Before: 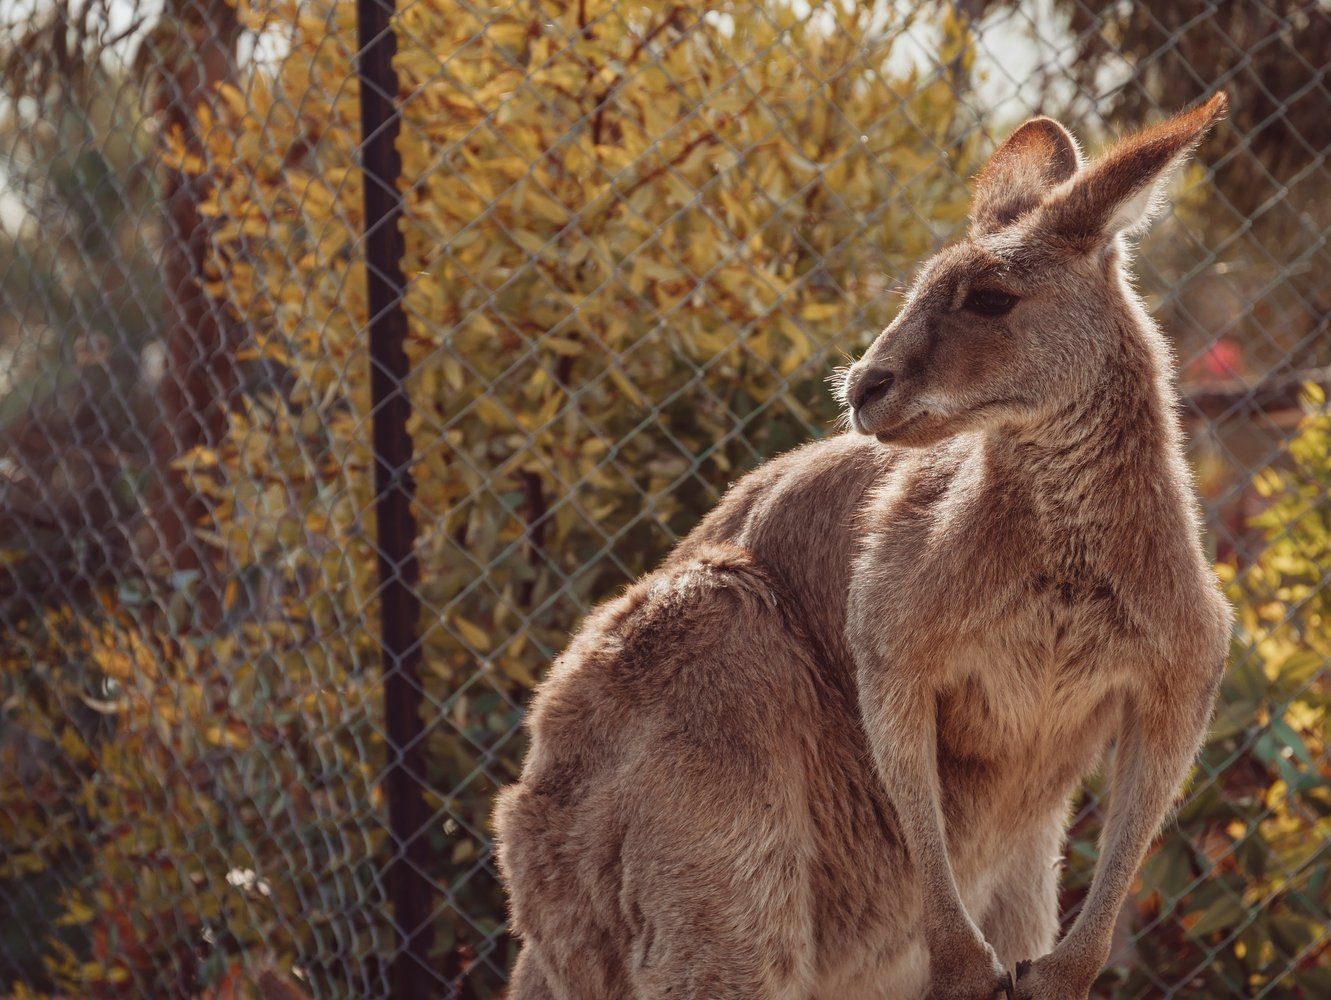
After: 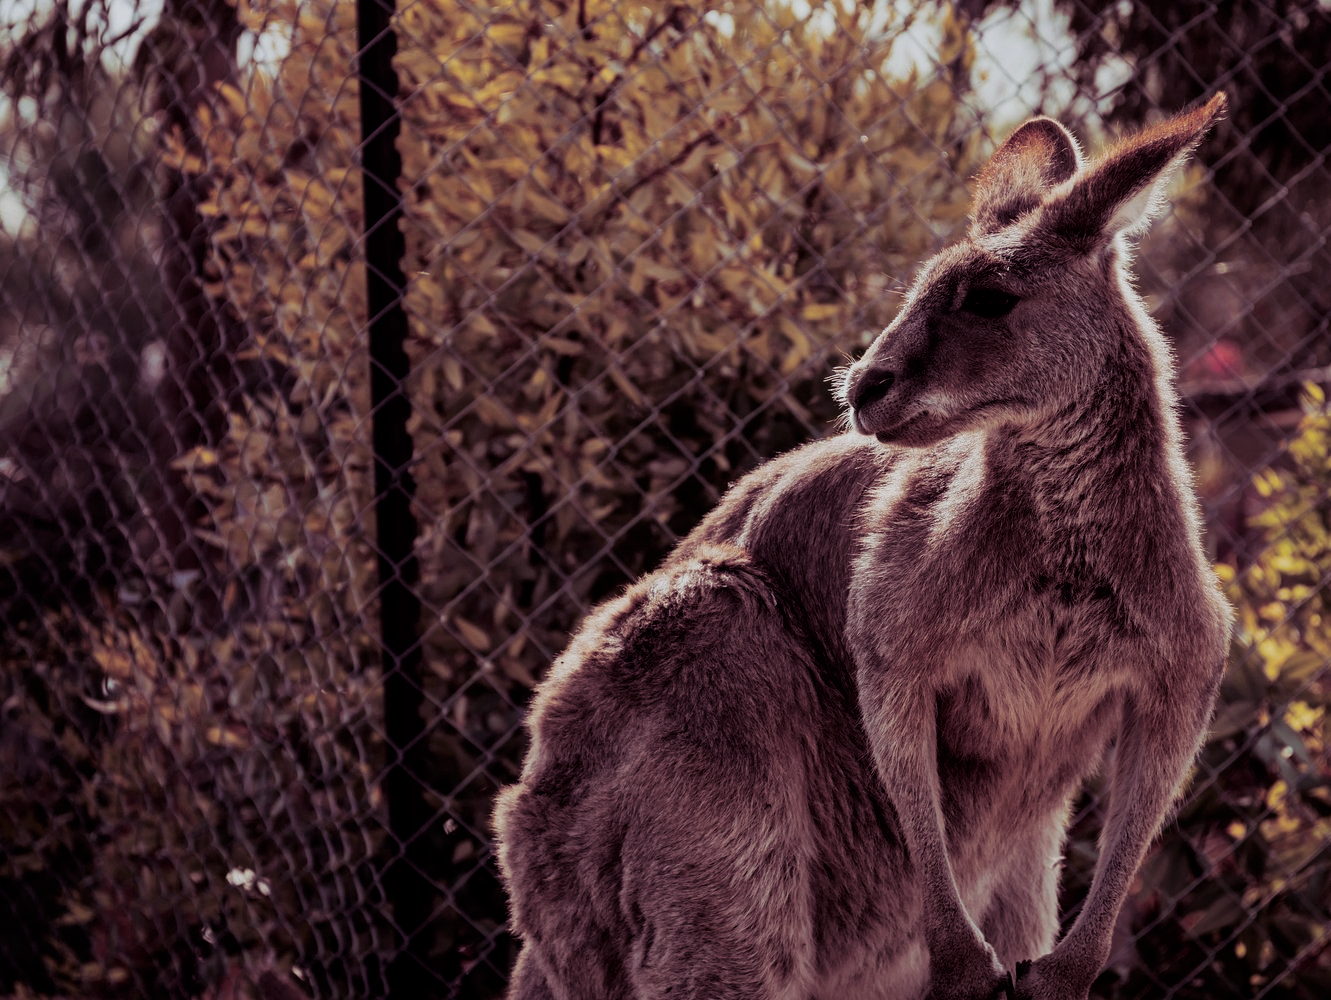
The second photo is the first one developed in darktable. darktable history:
white balance: red 0.974, blue 1.044
filmic rgb: black relative exposure -5 EV, hardness 2.88, contrast 1.3, highlights saturation mix -30%
contrast brightness saturation: contrast 0.07, brightness -0.13, saturation 0.06
split-toning: shadows › hue 316.8°, shadows › saturation 0.47, highlights › hue 201.6°, highlights › saturation 0, balance -41.97, compress 28.01%
